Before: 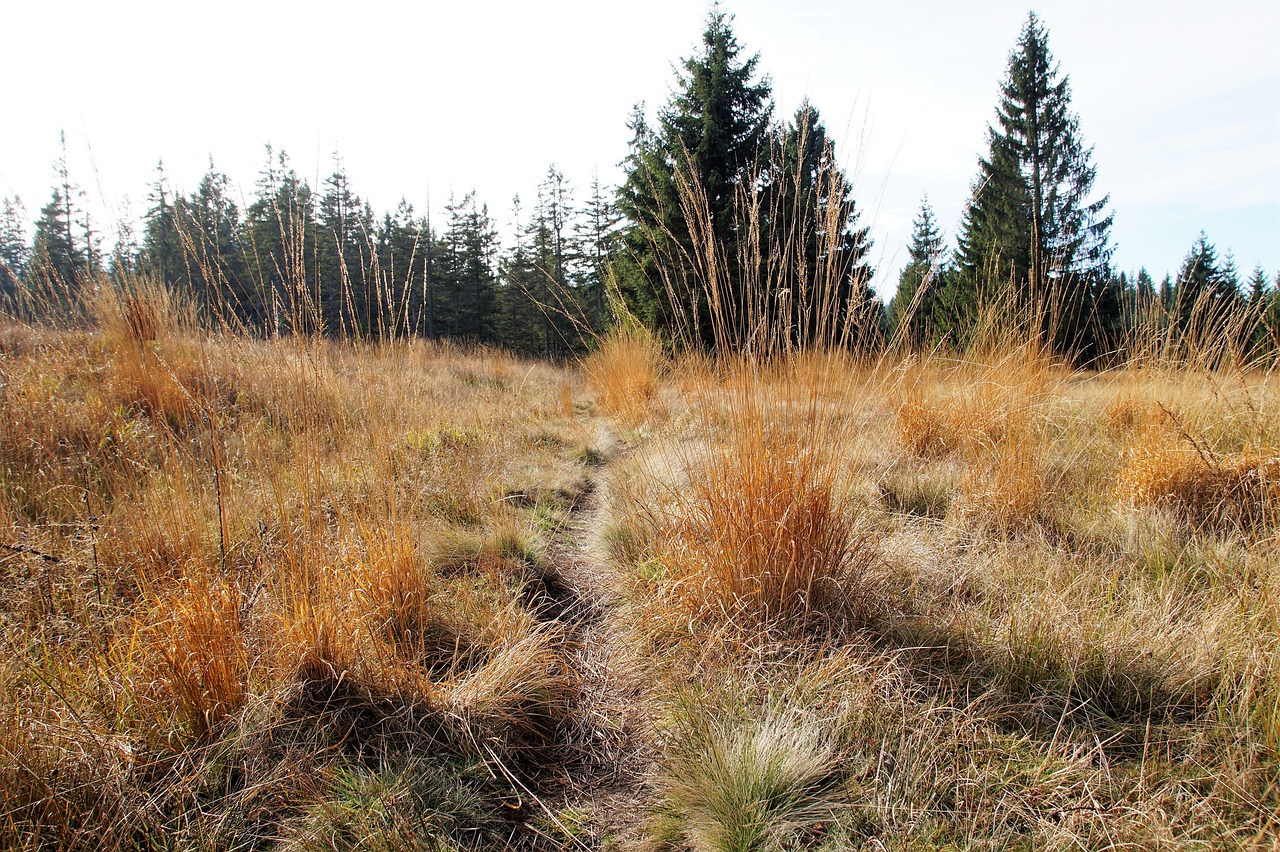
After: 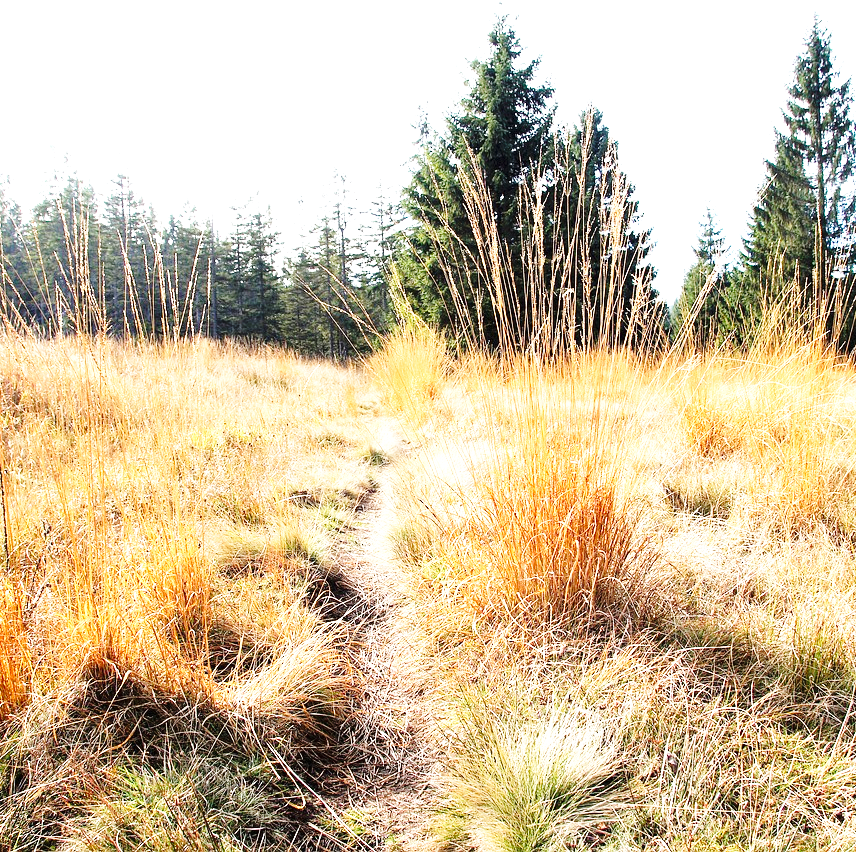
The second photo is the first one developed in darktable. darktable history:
exposure: black level correction 0, exposure 1.125 EV, compensate highlight preservation false
crop: left 16.885%, right 16.176%
base curve: curves: ch0 [(0, 0) (0.028, 0.03) (0.121, 0.232) (0.46, 0.748) (0.859, 0.968) (1, 1)], preserve colors none
